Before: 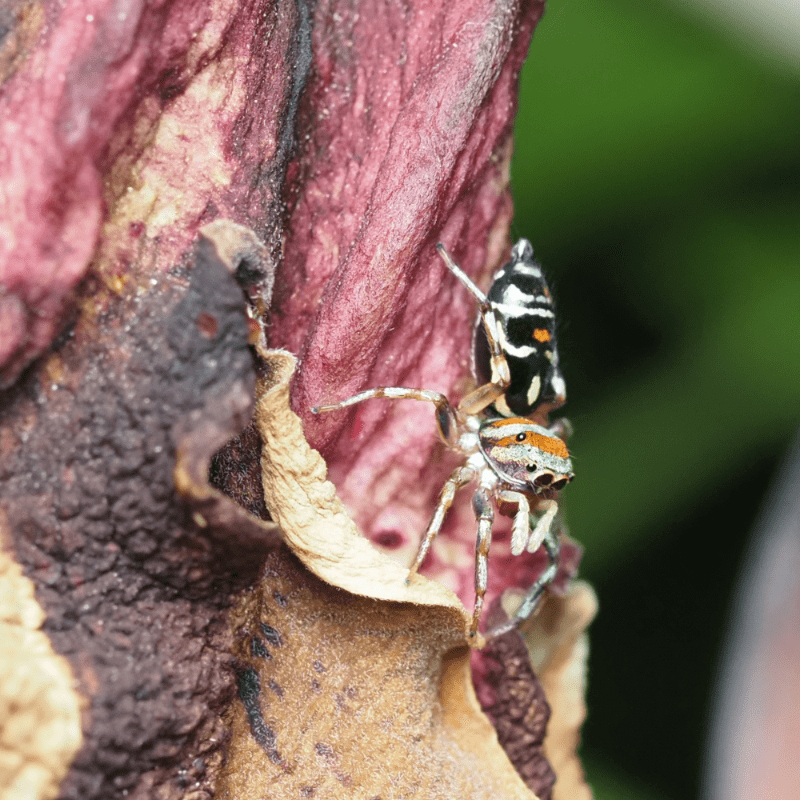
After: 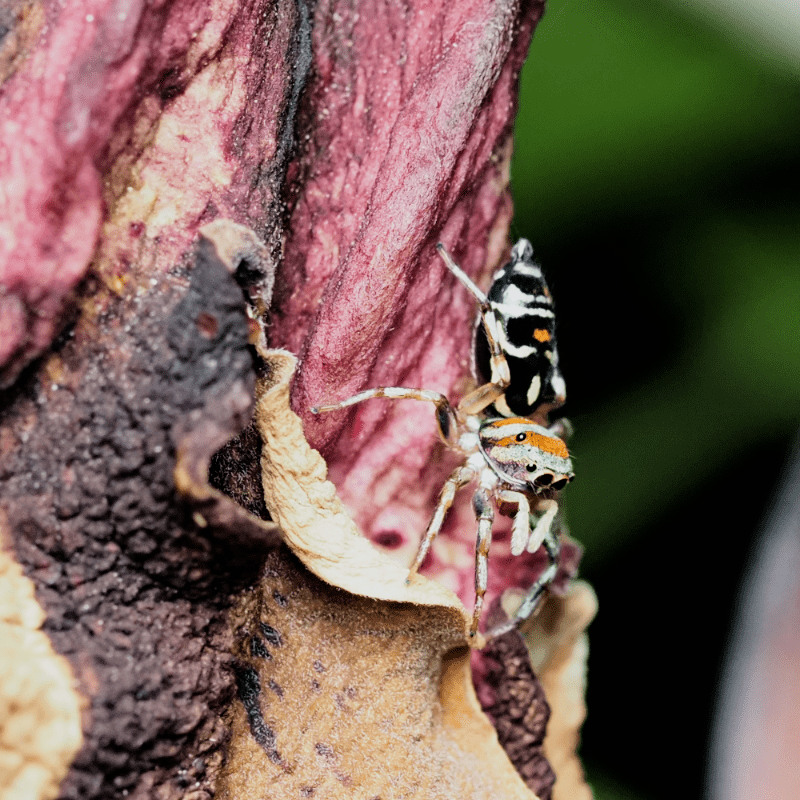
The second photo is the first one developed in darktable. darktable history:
filmic rgb: black relative exposure -5 EV, hardness 2.88, contrast 1.3, highlights saturation mix -30%
haze removal: compatibility mode true, adaptive false
